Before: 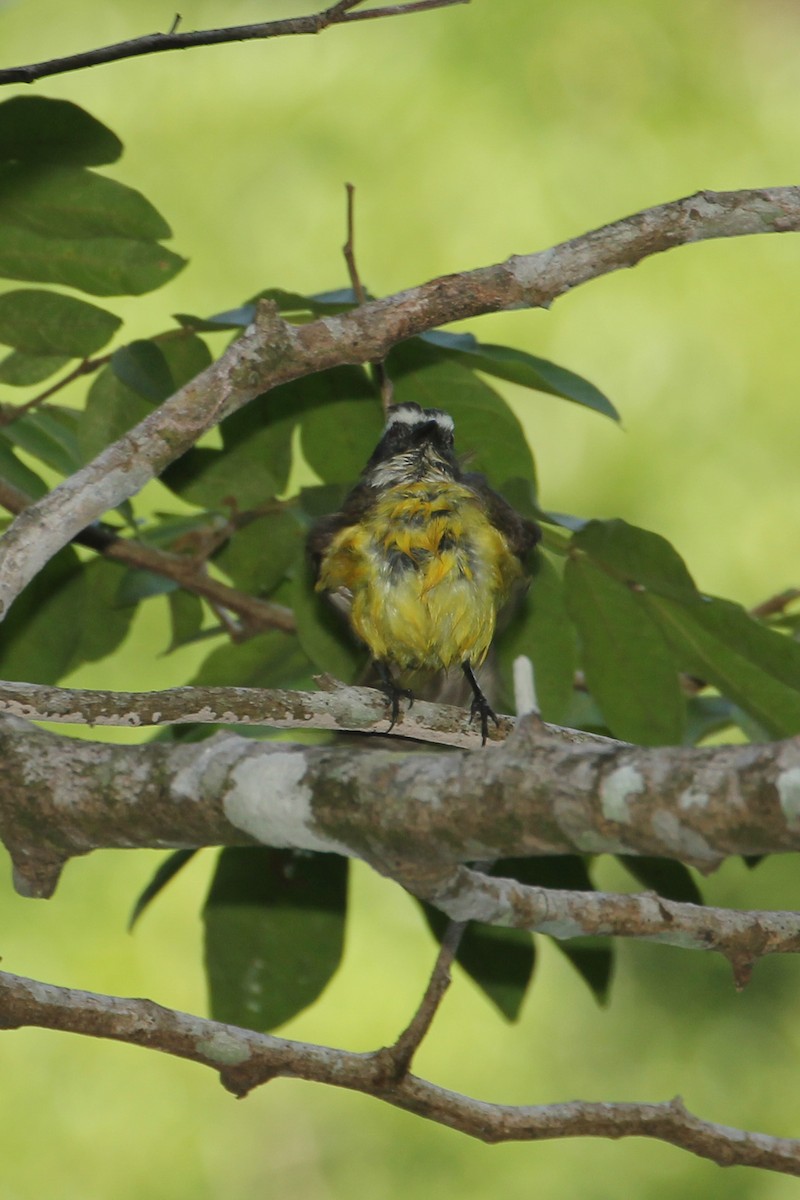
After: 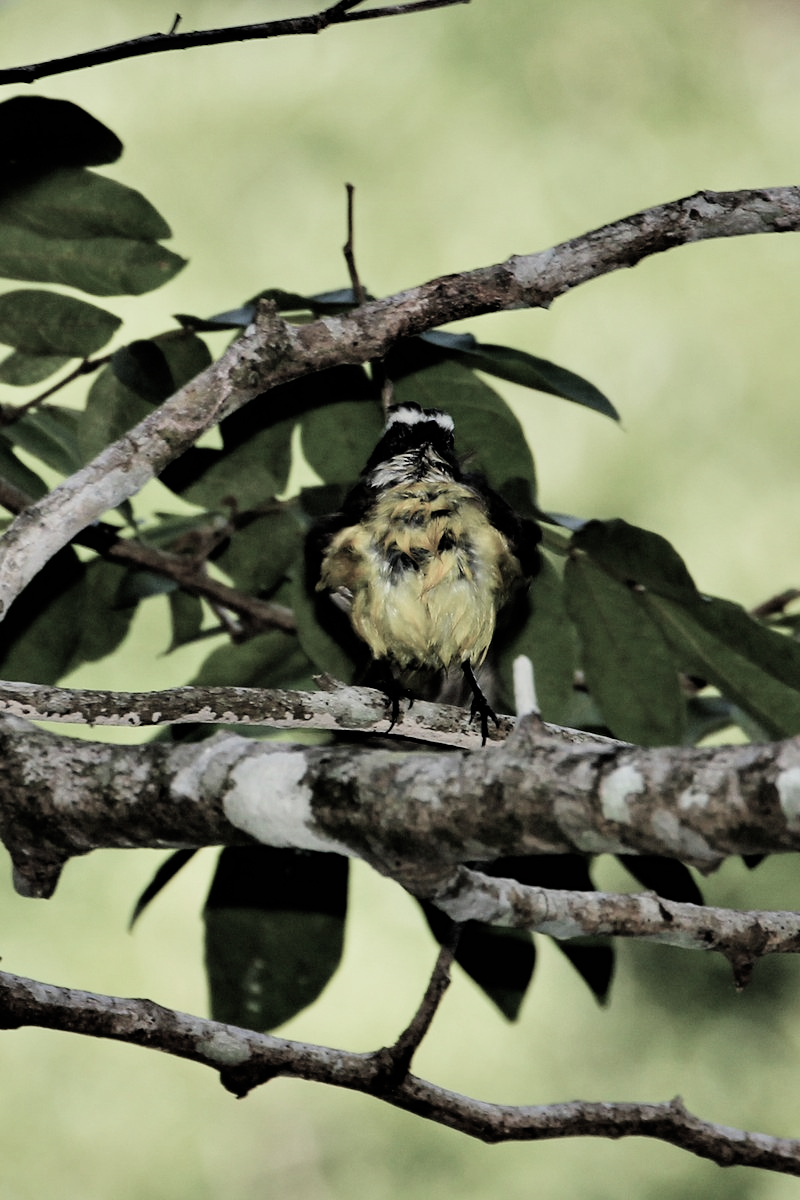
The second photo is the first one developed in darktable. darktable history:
contrast equalizer: octaves 7, y [[0.6 ×6], [0.55 ×6], [0 ×6], [0 ×6], [0 ×6]]
tone equalizer: edges refinement/feathering 500, mask exposure compensation -1.57 EV, preserve details no
filmic rgb: black relative exposure -5.07 EV, white relative exposure 4 EV, hardness 2.9, contrast 1.387, highlights saturation mix -19.49%, color science v4 (2020)
